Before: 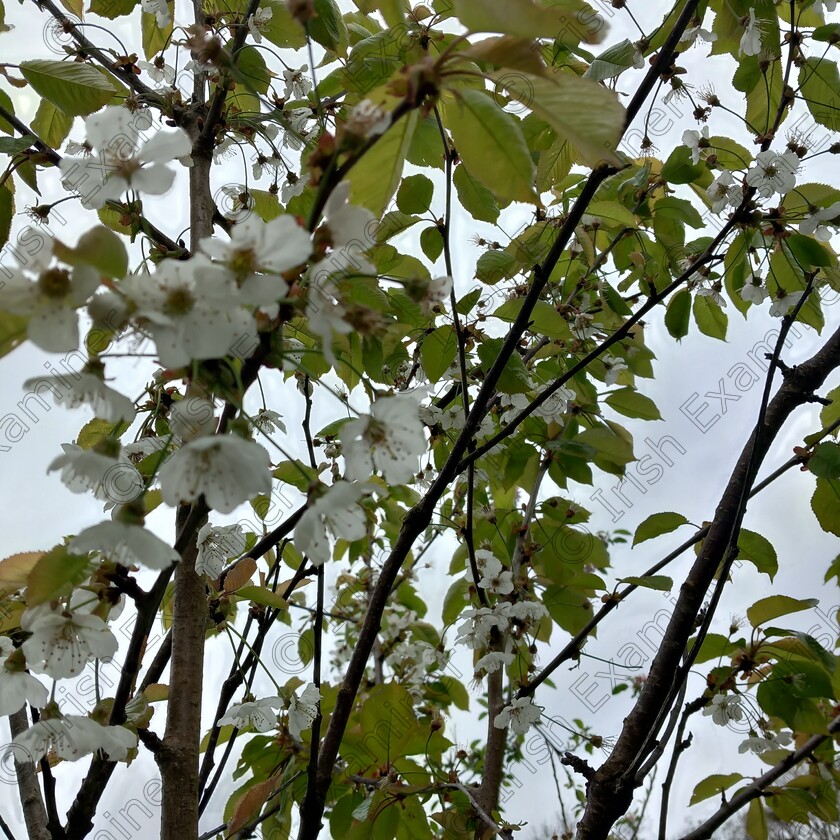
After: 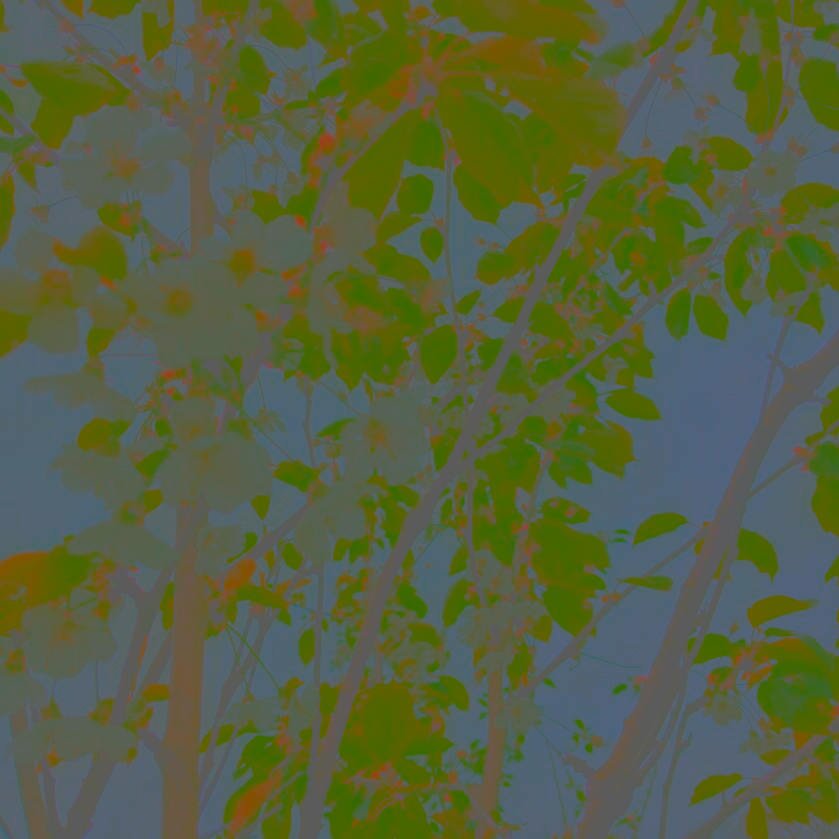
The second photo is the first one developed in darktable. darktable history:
crop: left 0.015%
sharpen: radius 1.285, amount 0.299, threshold 0.073
contrast brightness saturation: contrast -0.971, brightness -0.159, saturation 0.754
